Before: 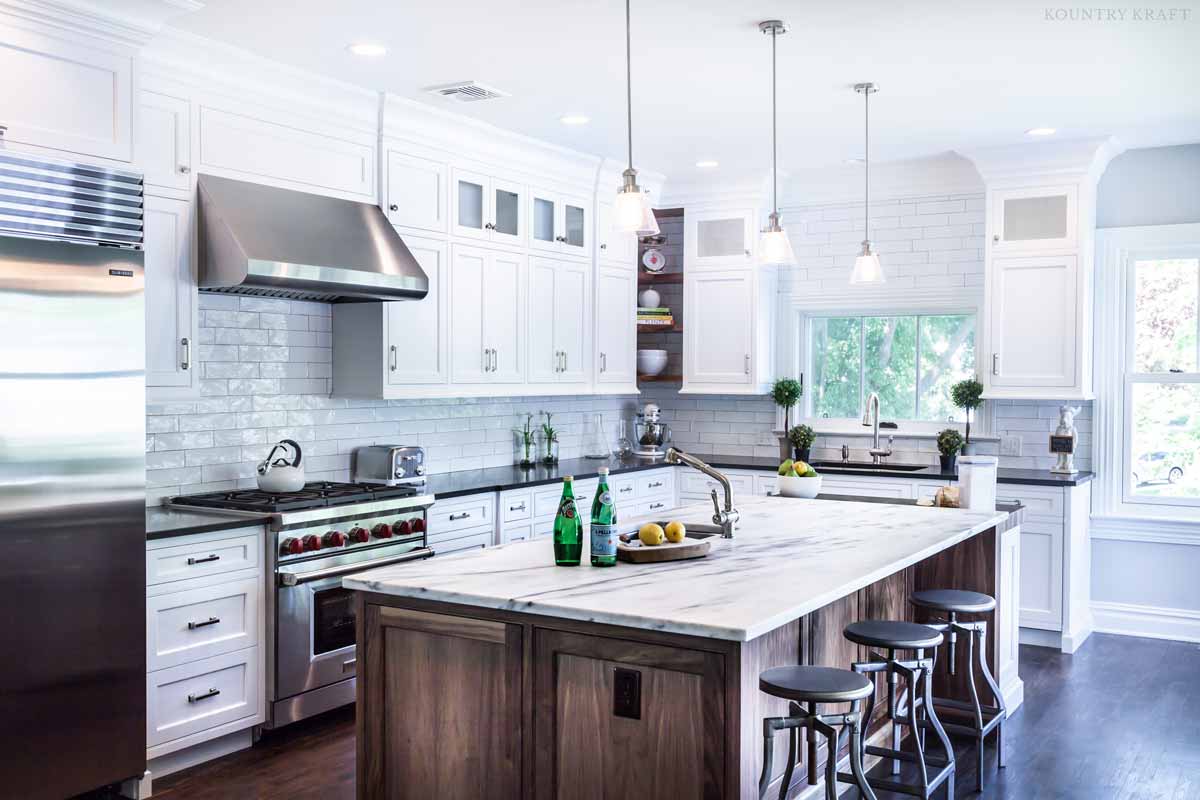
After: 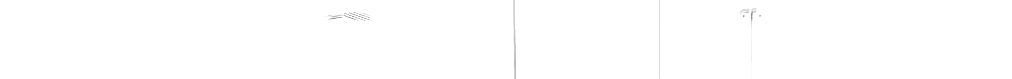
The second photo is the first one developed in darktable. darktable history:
crop and rotate: left 9.644%, top 9.491%, right 6.021%, bottom 80.509%
monochrome: on, module defaults
exposure: black level correction 0, exposure 1.1 EV, compensate exposure bias true, compensate highlight preservation false
